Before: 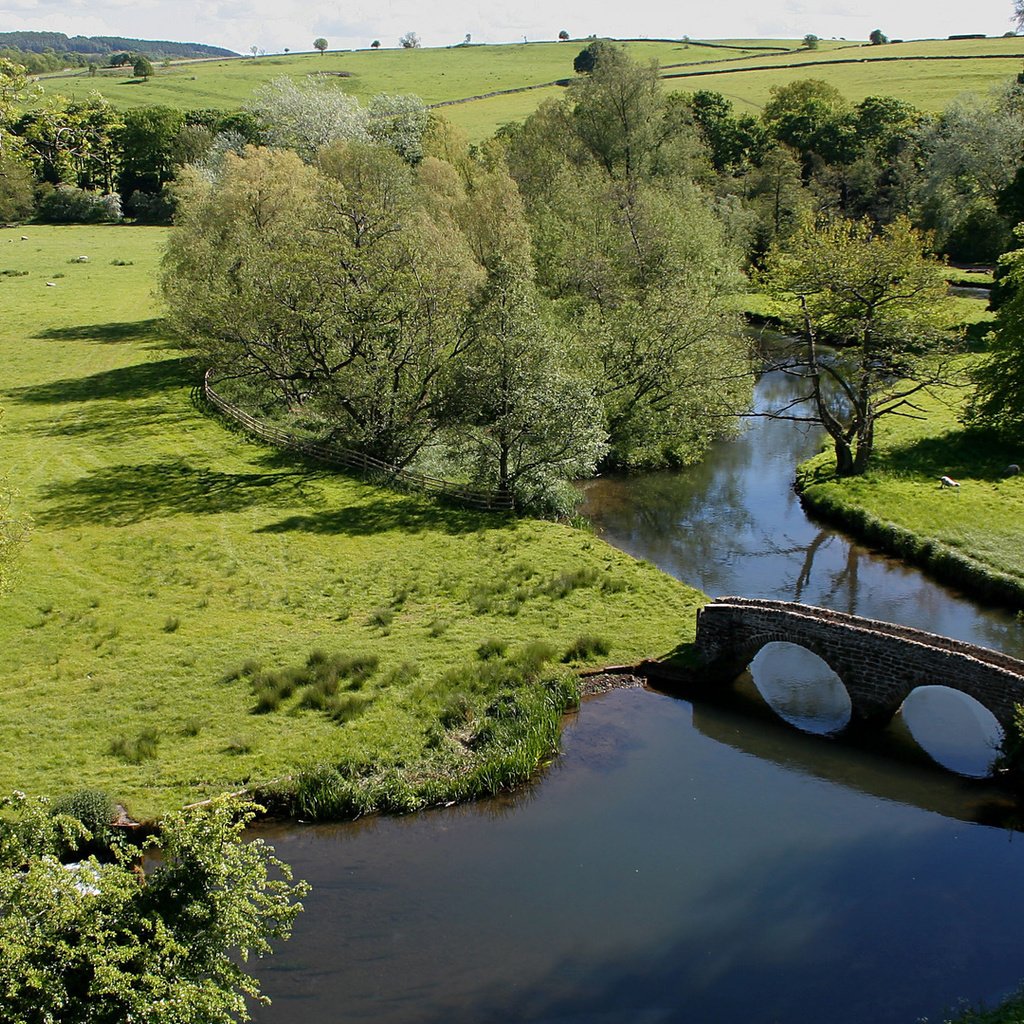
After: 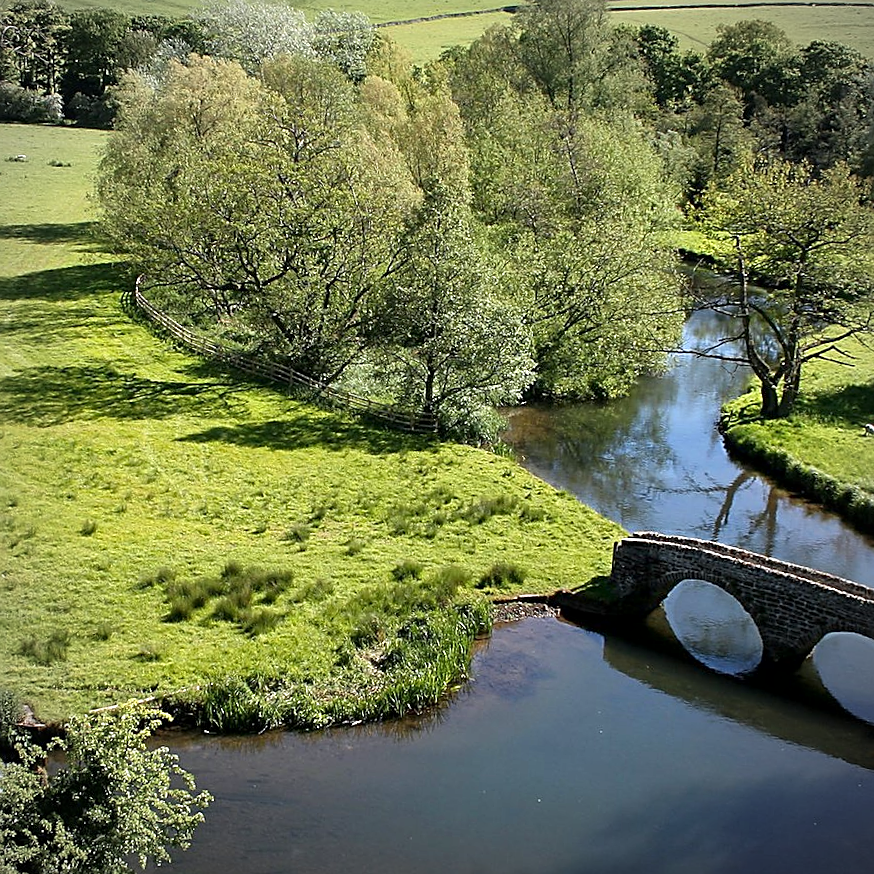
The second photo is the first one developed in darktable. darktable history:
exposure: black level correction 0, exposure 0.6 EV, compensate exposure bias true, compensate highlight preservation false
local contrast: mode bilateral grid, contrast 20, coarseness 50, detail 120%, midtone range 0.2
white balance: red 0.986, blue 1.01
vignetting: fall-off radius 60.92%
sharpen: on, module defaults
crop and rotate: angle -3.27°, left 5.211%, top 5.211%, right 4.607%, bottom 4.607%
